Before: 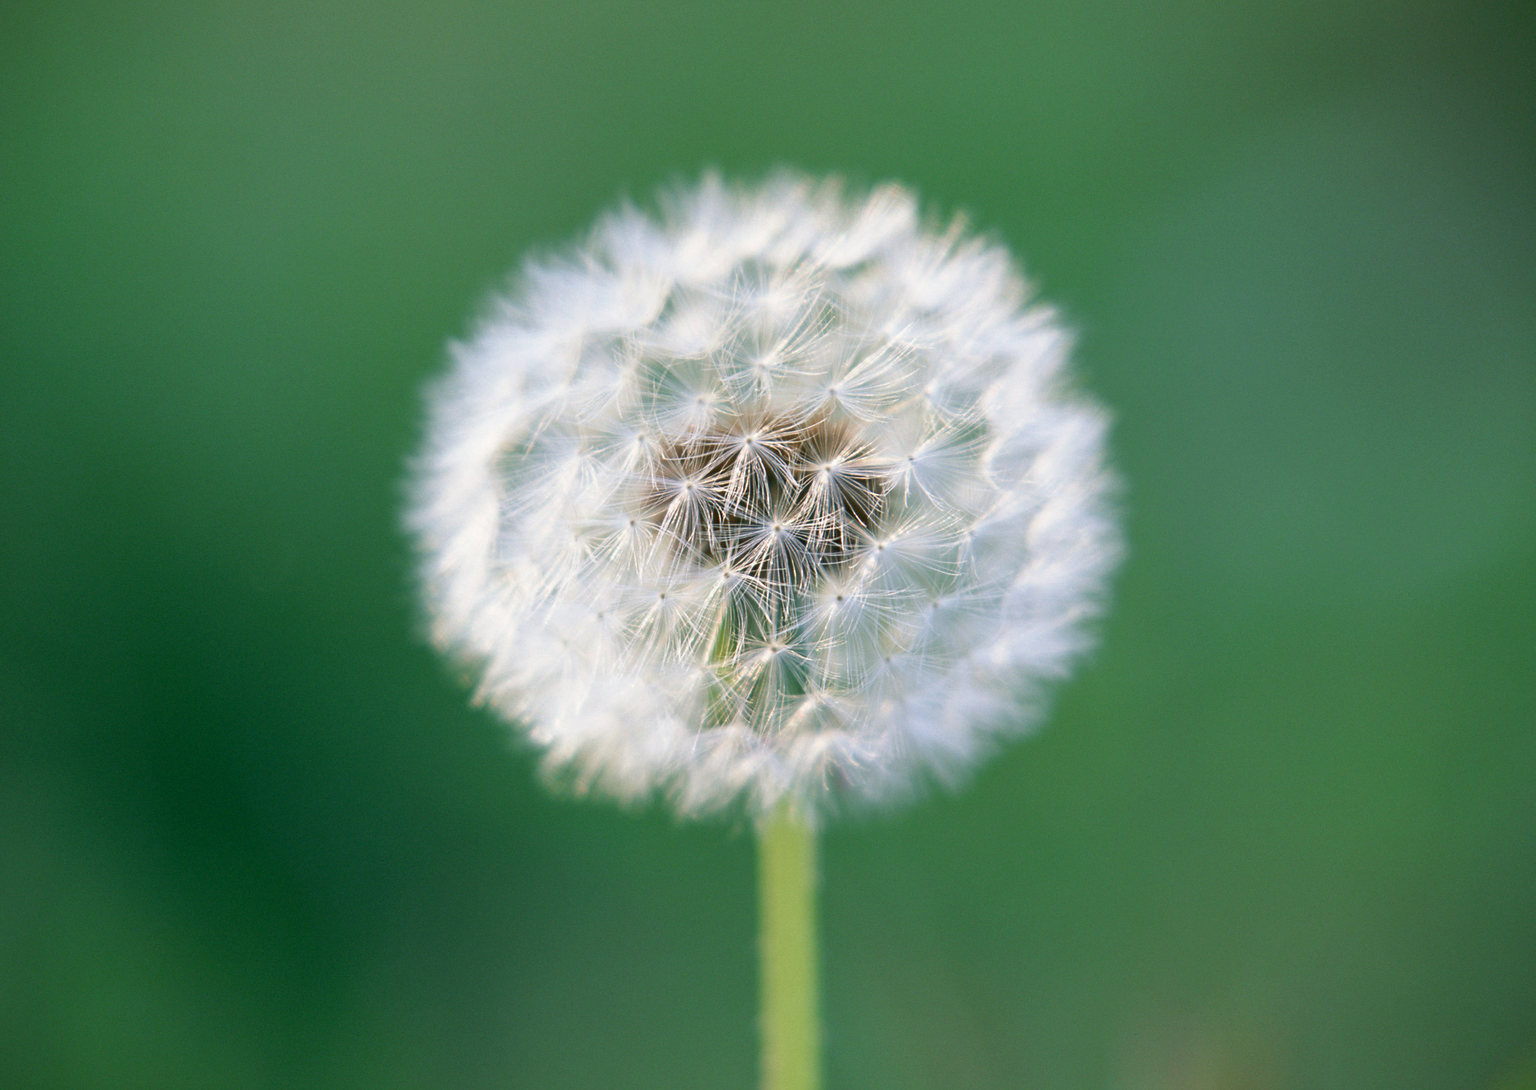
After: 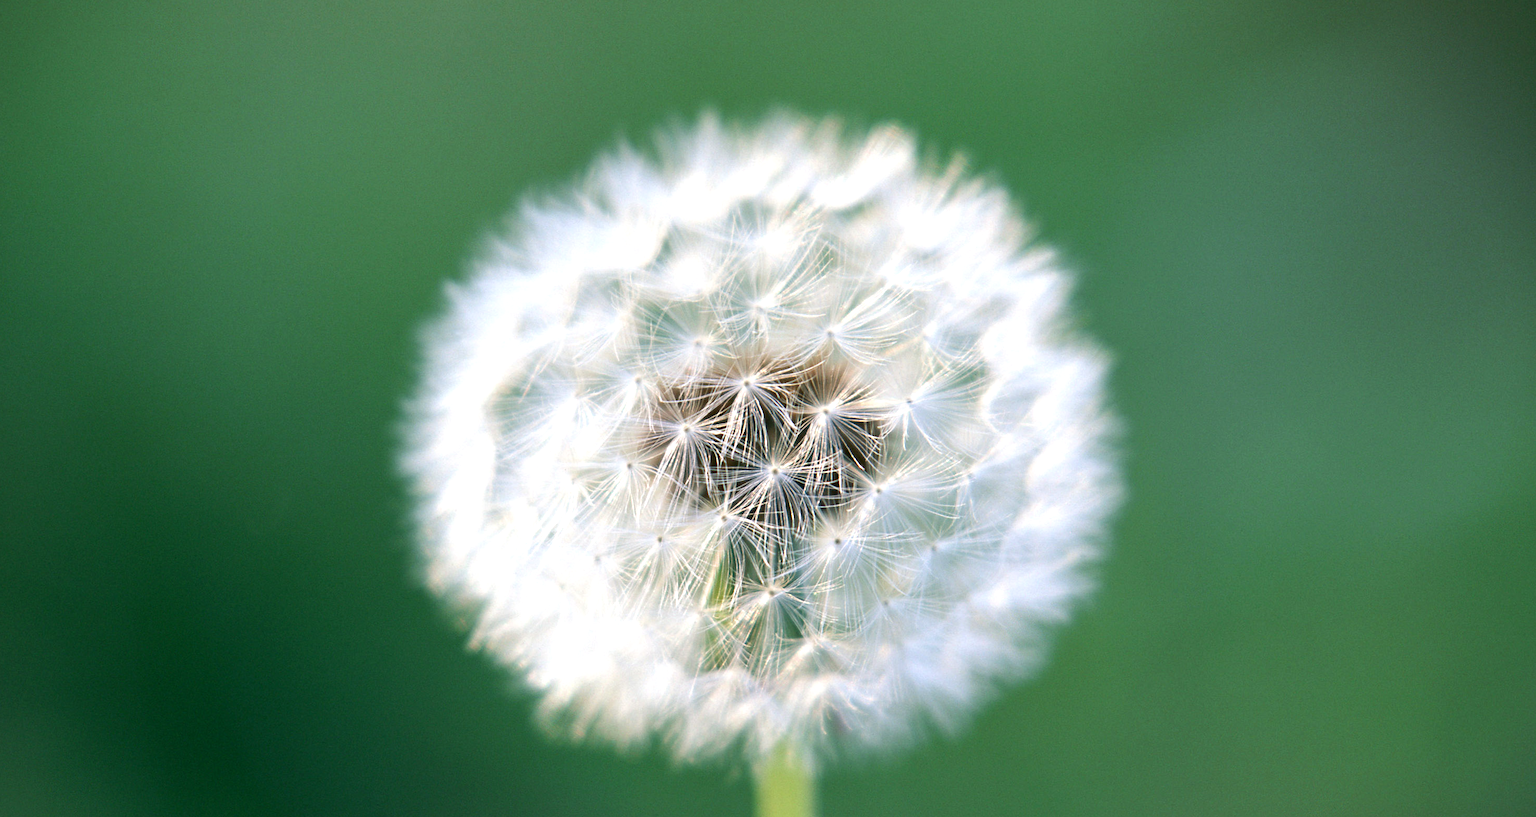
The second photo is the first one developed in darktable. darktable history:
color zones: curves: ch0 [(0.068, 0.464) (0.25, 0.5) (0.48, 0.508) (0.75, 0.536) (0.886, 0.476) (0.967, 0.456)]; ch1 [(0.066, 0.456) (0.25, 0.5) (0.616, 0.508) (0.746, 0.56) (0.934, 0.444)]
tone equalizer: -8 EV -0.417 EV, -7 EV -0.389 EV, -6 EV -0.333 EV, -5 EV -0.222 EV, -3 EV 0.222 EV, -2 EV 0.333 EV, -1 EV 0.389 EV, +0 EV 0.417 EV, edges refinement/feathering 500, mask exposure compensation -1.57 EV, preserve details no
crop: left 0.387%, top 5.469%, bottom 19.809%
